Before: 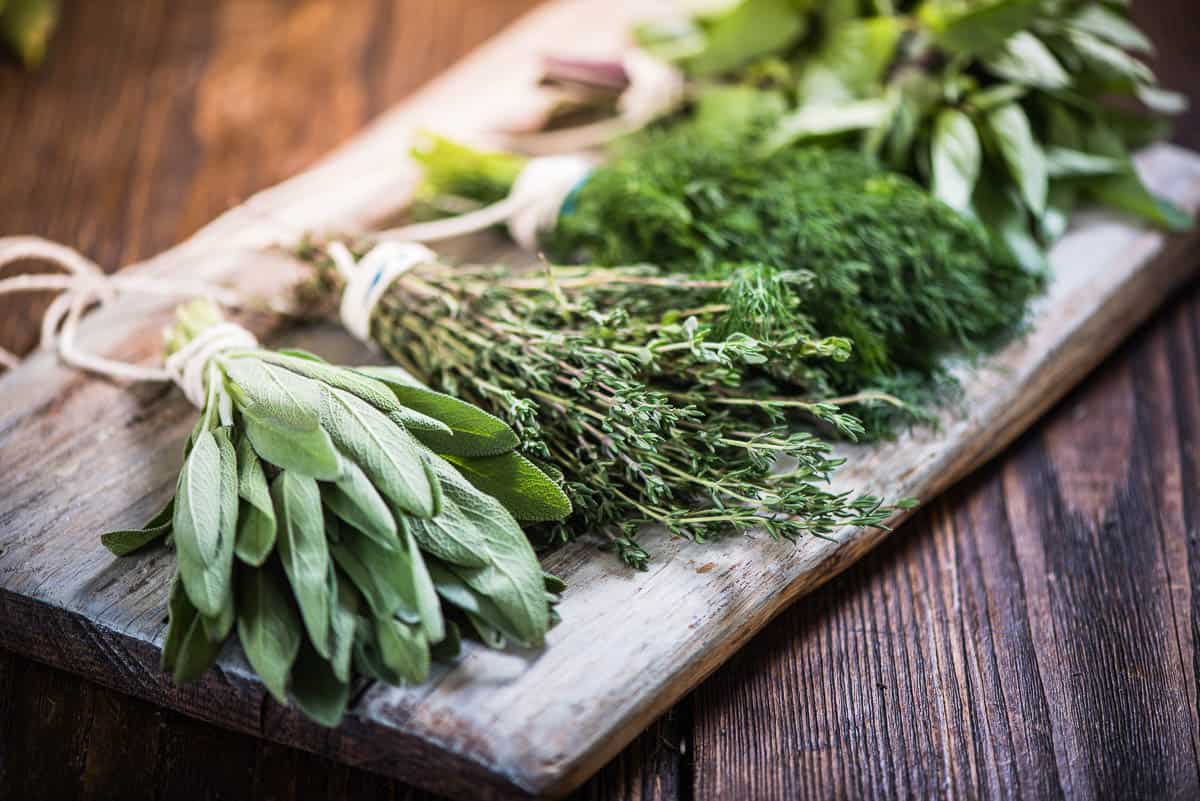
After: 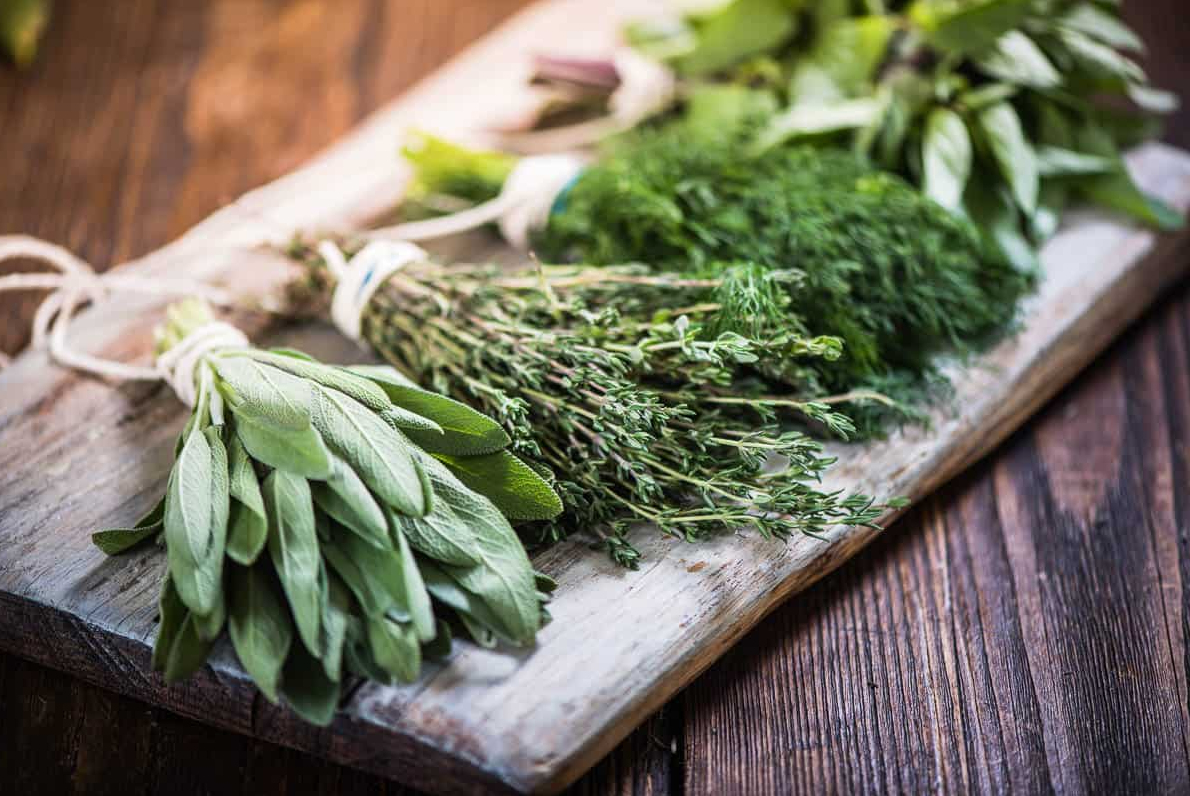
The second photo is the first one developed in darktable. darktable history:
crop and rotate: left 0.781%, top 0.2%, bottom 0.333%
